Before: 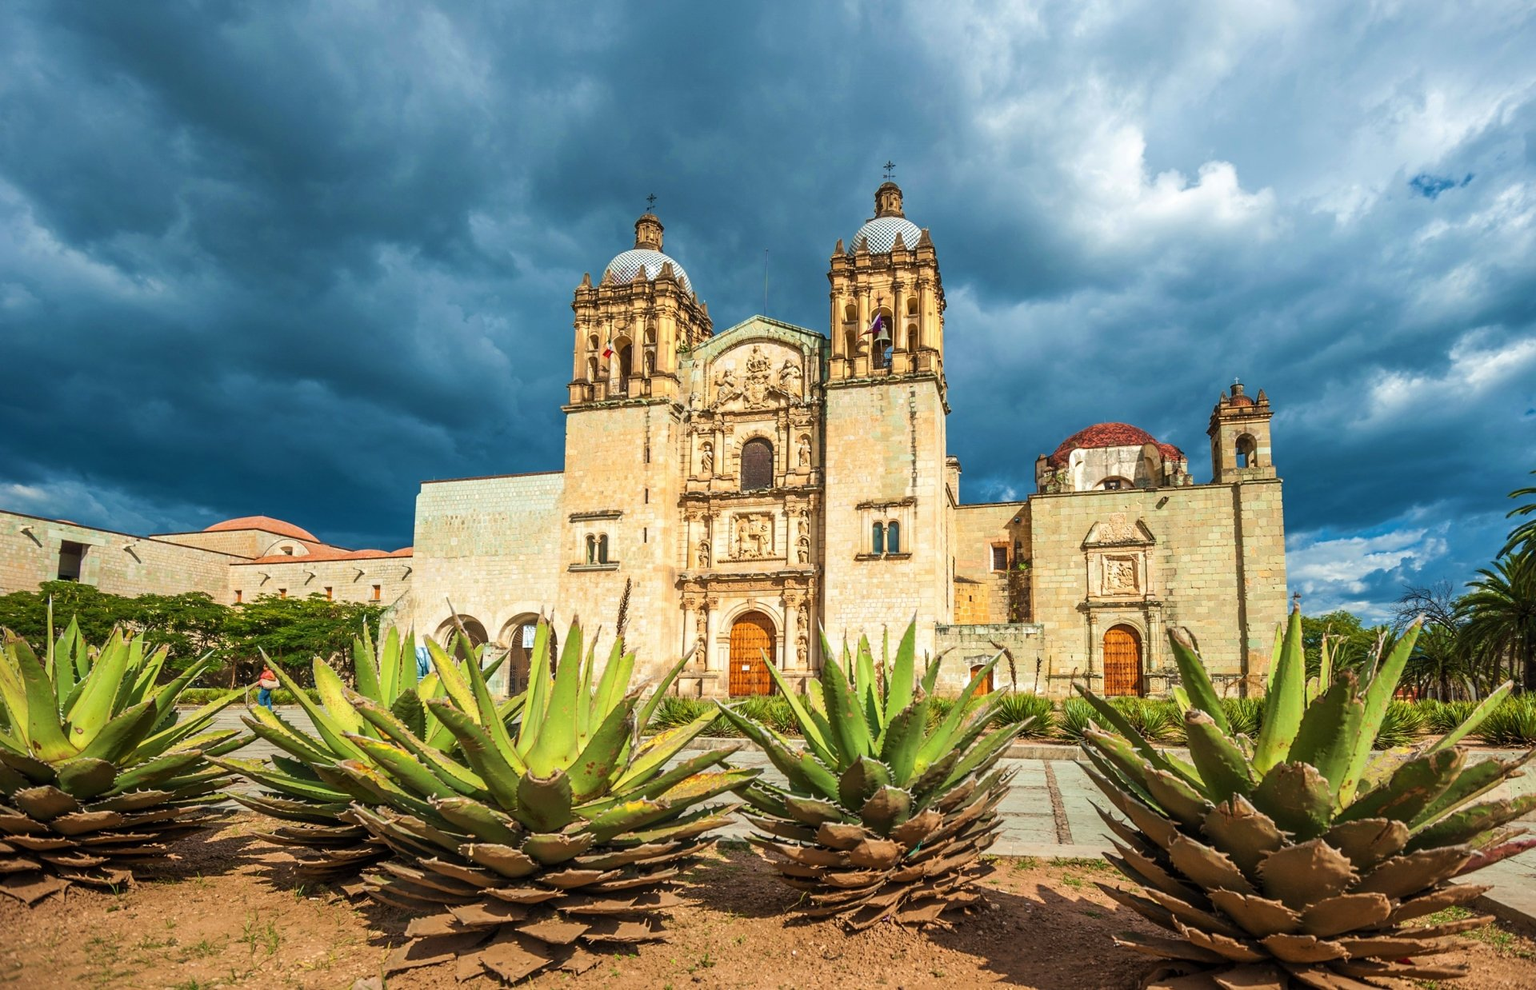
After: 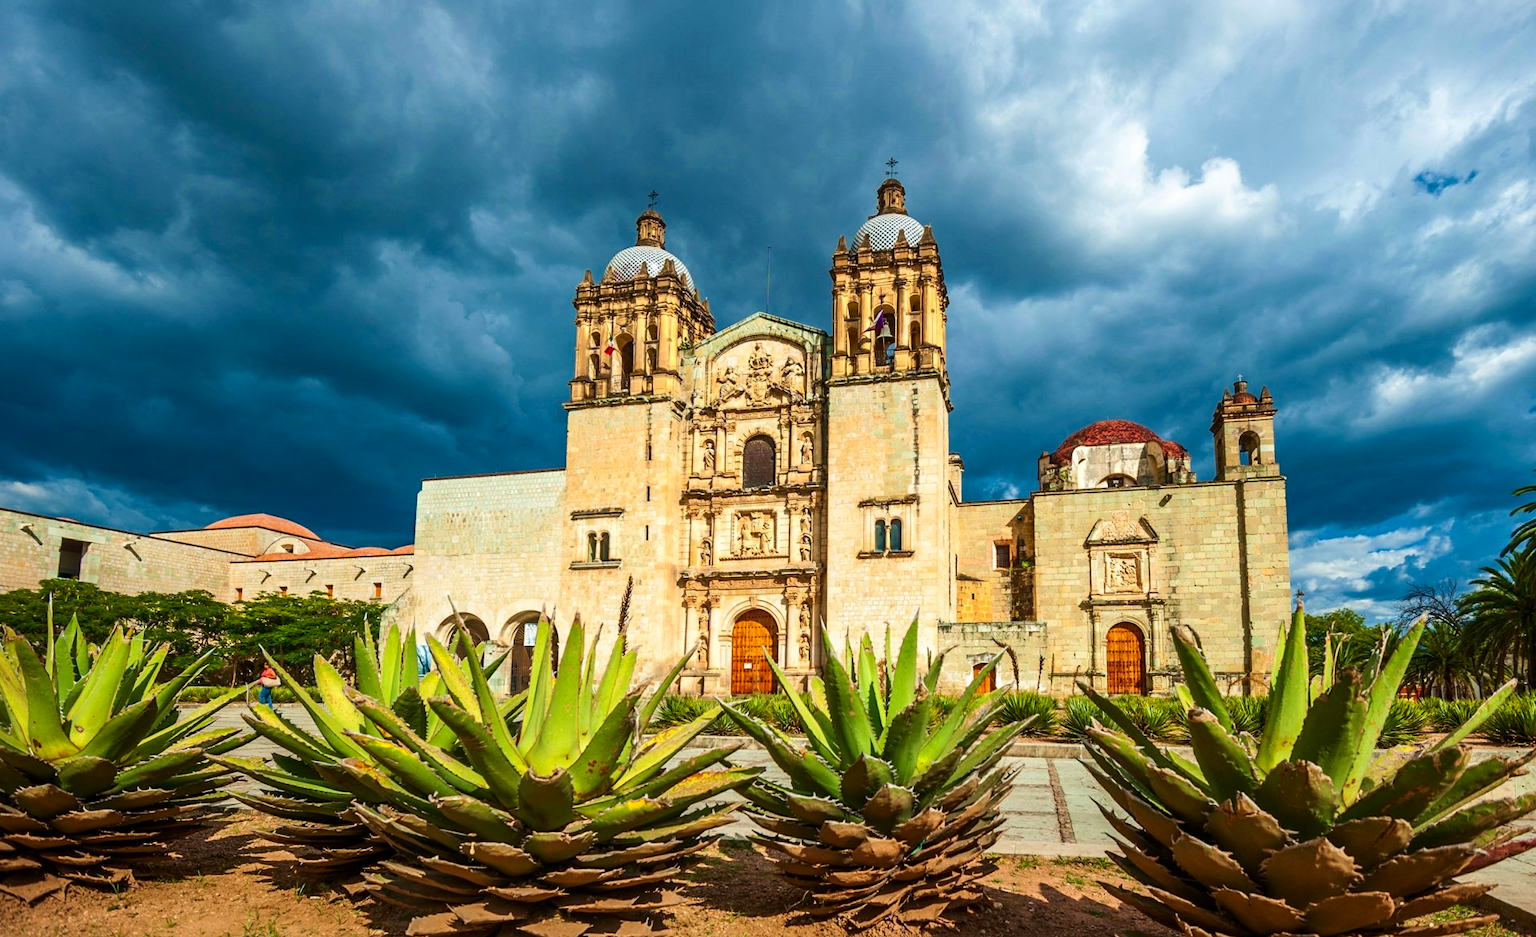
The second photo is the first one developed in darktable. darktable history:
crop: top 0.449%, right 0.258%, bottom 5.052%
contrast brightness saturation: contrast 0.131, brightness -0.064, saturation 0.163
